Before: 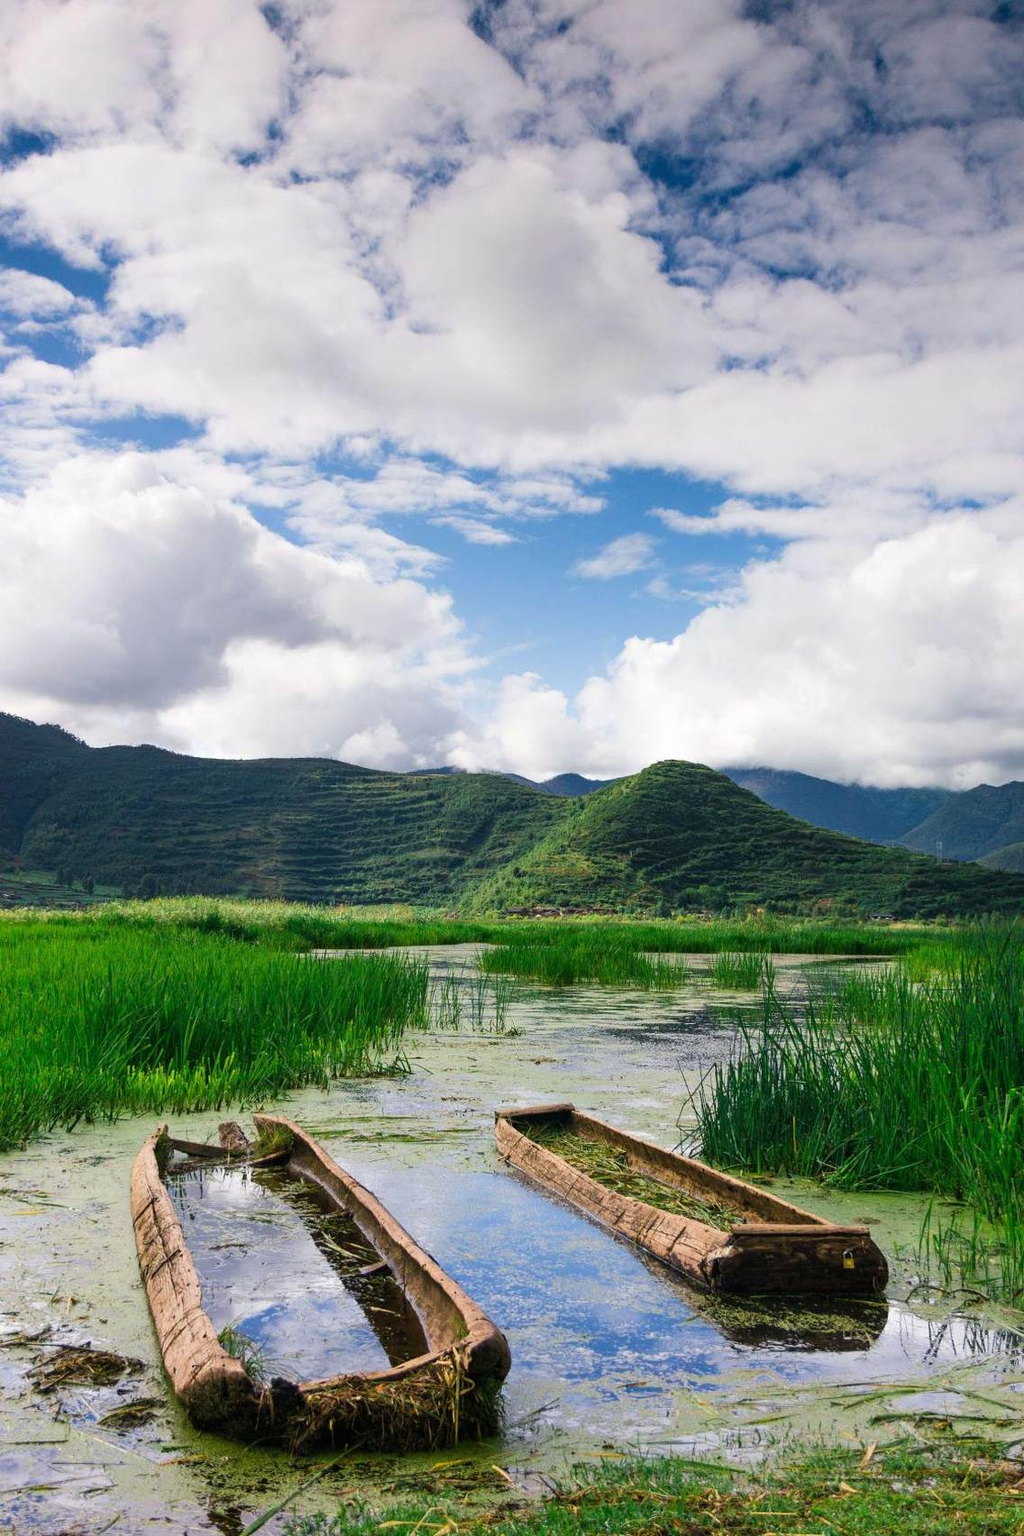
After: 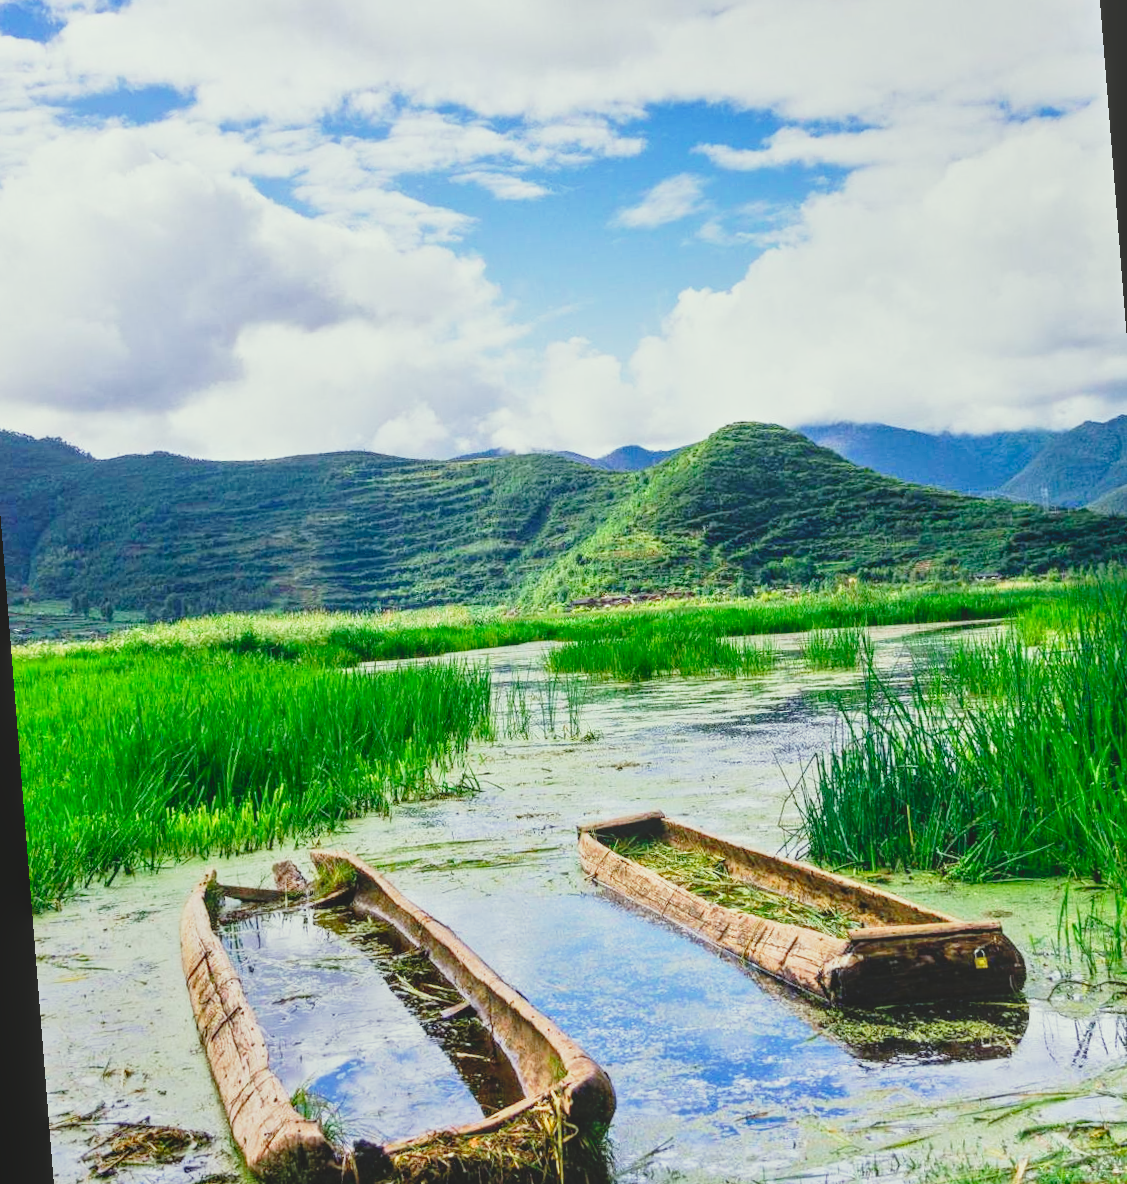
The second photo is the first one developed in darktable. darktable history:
base curve: curves: ch0 [(0, 0) (0.012, 0.01) (0.073, 0.168) (0.31, 0.711) (0.645, 0.957) (1, 1)], preserve colors none
crop and rotate: top 19.998%
color calibration: illuminant as shot in camera, x 0.358, y 0.373, temperature 4628.91 K
local contrast: highlights 48%, shadows 0%, detail 100%
white balance: red 0.988, blue 1.017
color correction: highlights a* -4.28, highlights b* 6.53
rotate and perspective: rotation -4.57°, crop left 0.054, crop right 0.944, crop top 0.087, crop bottom 0.914
tone equalizer: -8 EV -0.002 EV, -7 EV 0.005 EV, -6 EV -0.008 EV, -5 EV 0.007 EV, -4 EV -0.042 EV, -3 EV -0.233 EV, -2 EV -0.662 EV, -1 EV -0.983 EV, +0 EV -0.969 EV, smoothing diameter 2%, edges refinement/feathering 20, mask exposure compensation -1.57 EV, filter diffusion 5
